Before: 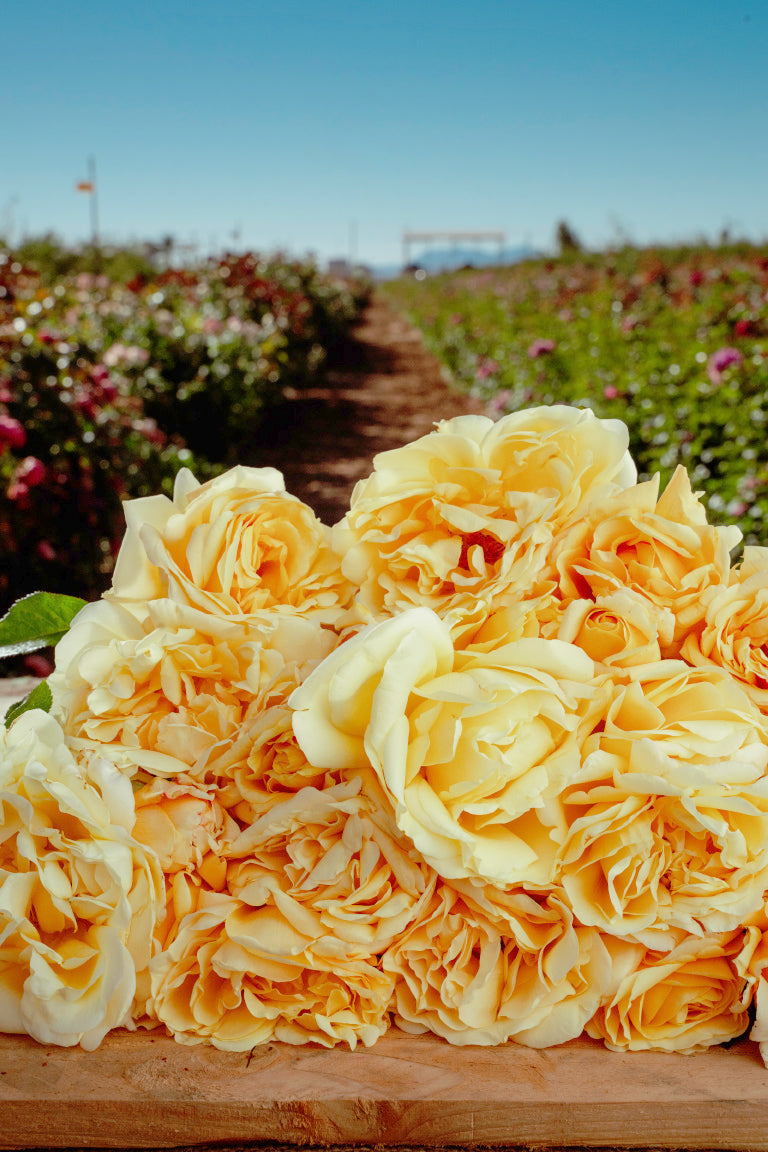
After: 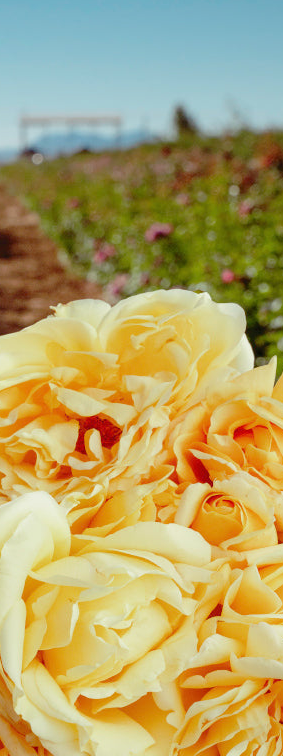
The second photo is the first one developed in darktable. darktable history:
shadows and highlights: shadows 62.66, white point adjustment 0.37, highlights -34.44, compress 83.82%
crop and rotate: left 49.936%, top 10.094%, right 13.136%, bottom 24.256%
